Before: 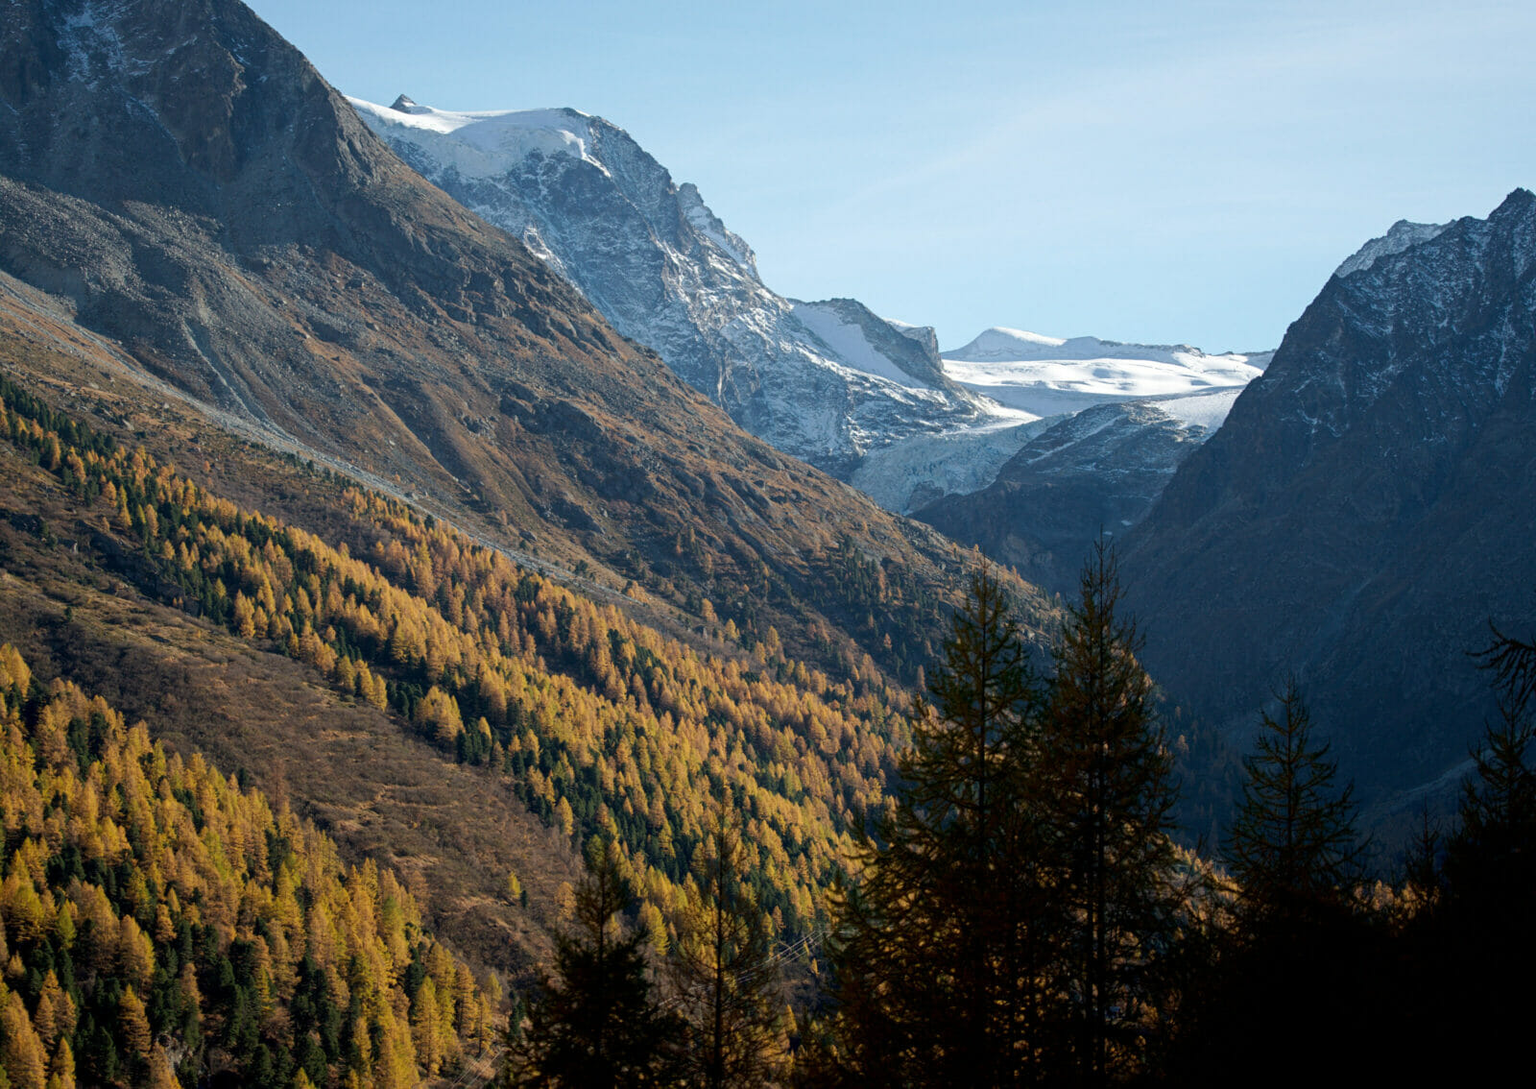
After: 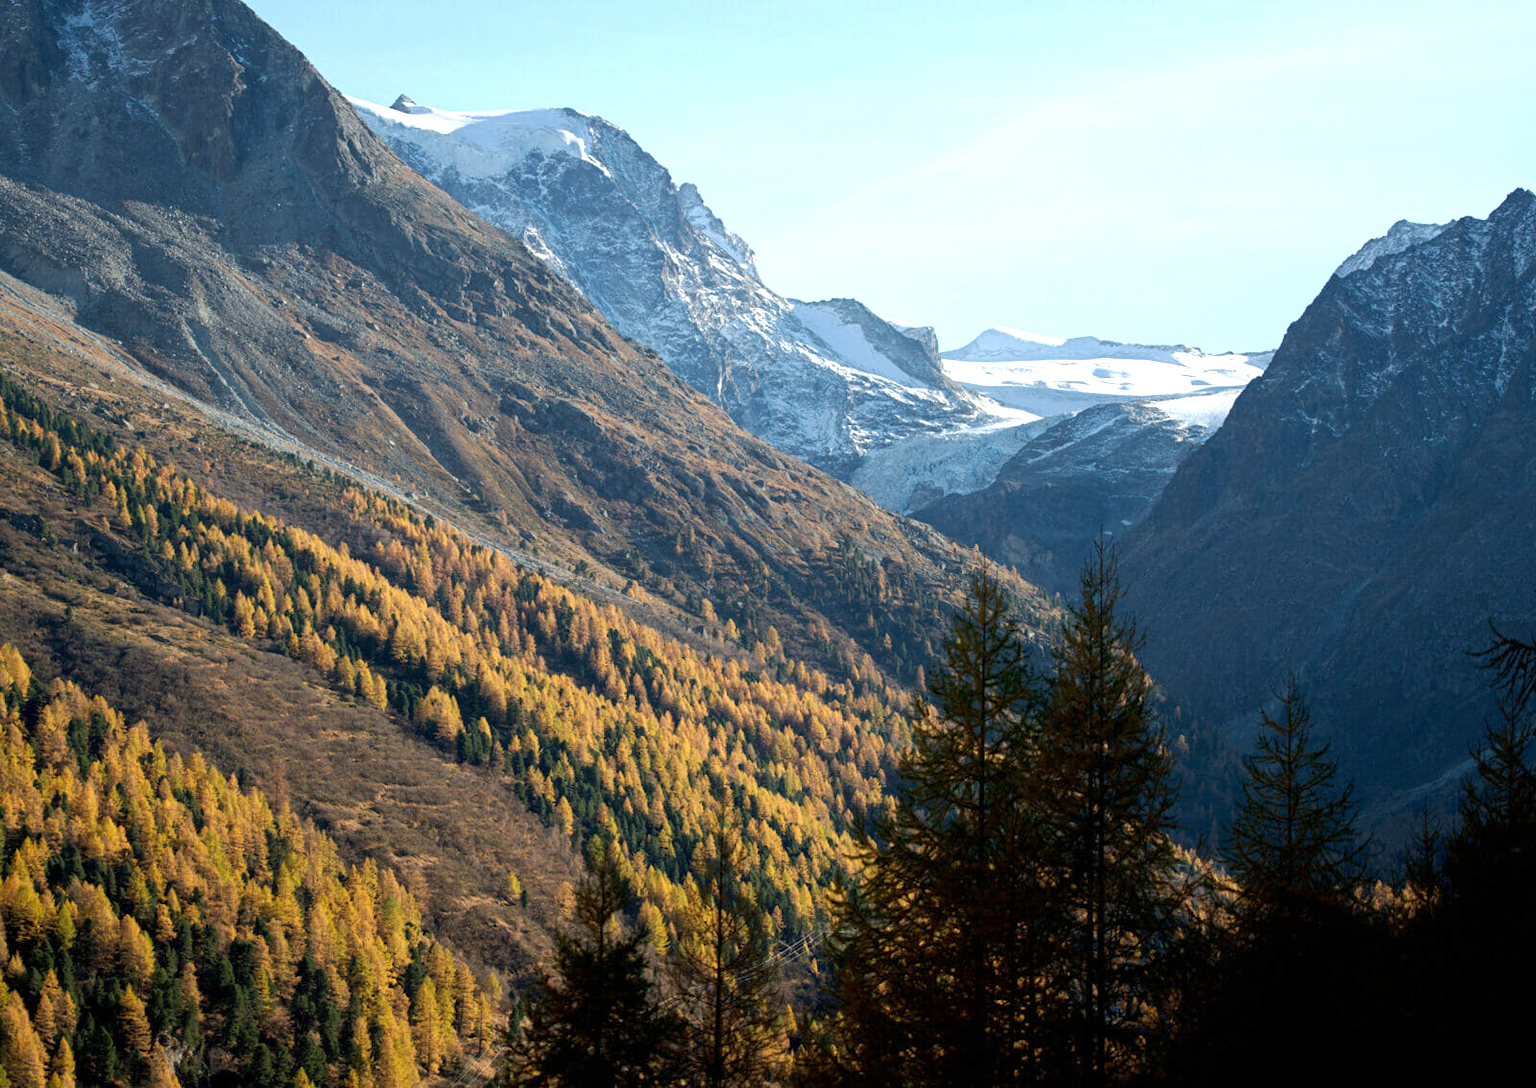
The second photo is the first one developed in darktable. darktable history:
exposure: exposure 0.629 EV, compensate highlight preservation false
